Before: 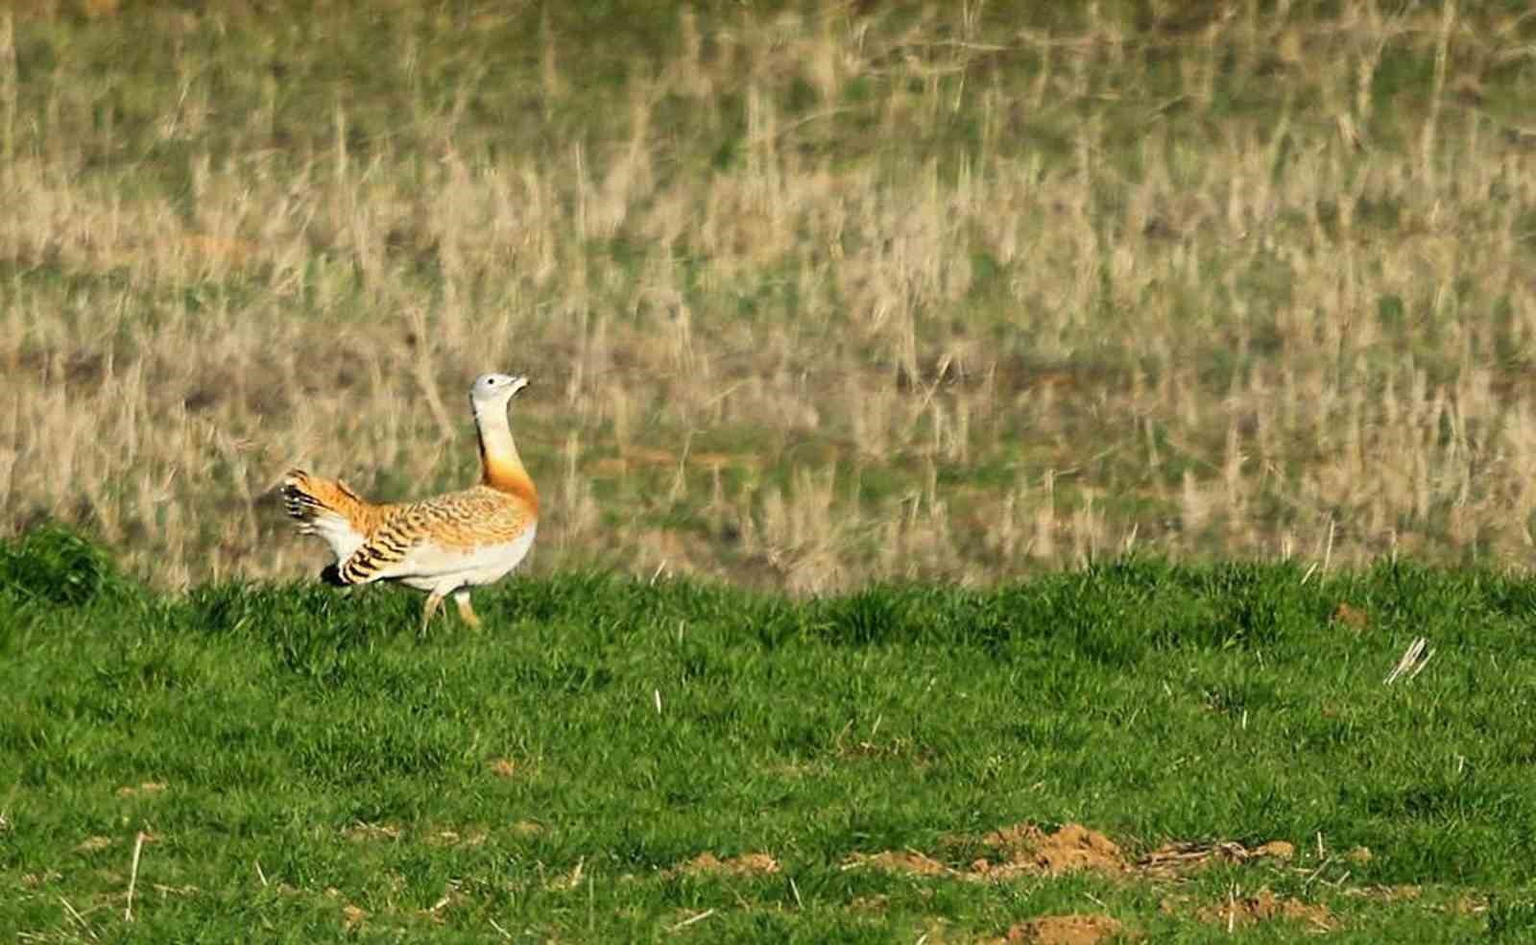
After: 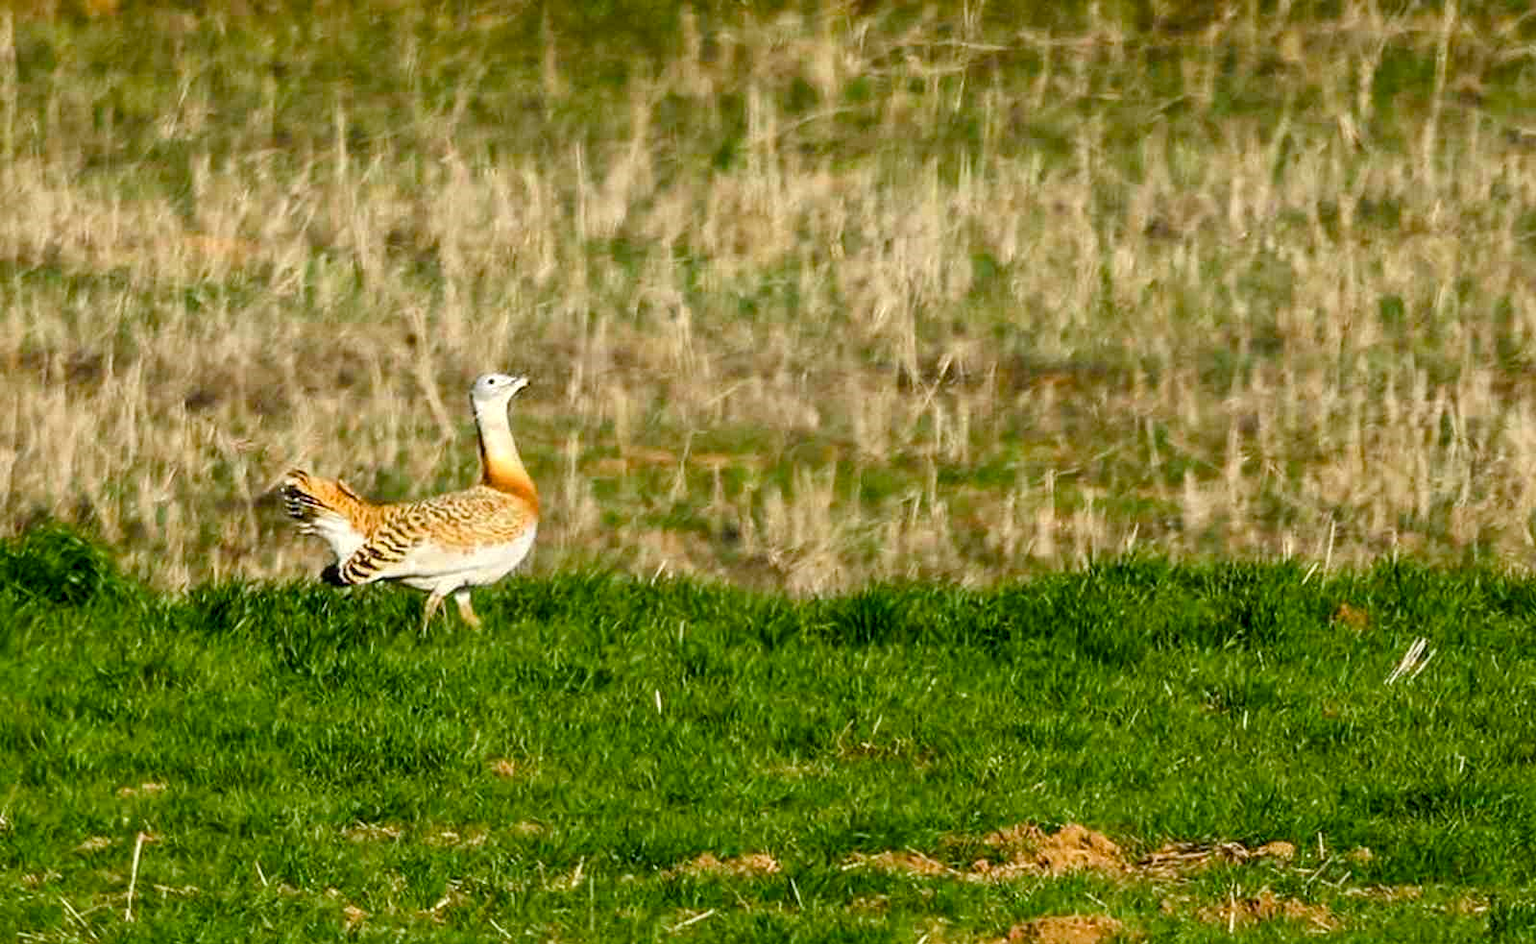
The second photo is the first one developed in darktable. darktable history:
local contrast: detail 130%
color balance rgb: perceptual saturation grading › global saturation 27.327%, perceptual saturation grading › highlights -28.278%, perceptual saturation grading › mid-tones 15.328%, perceptual saturation grading › shadows 34.266%
